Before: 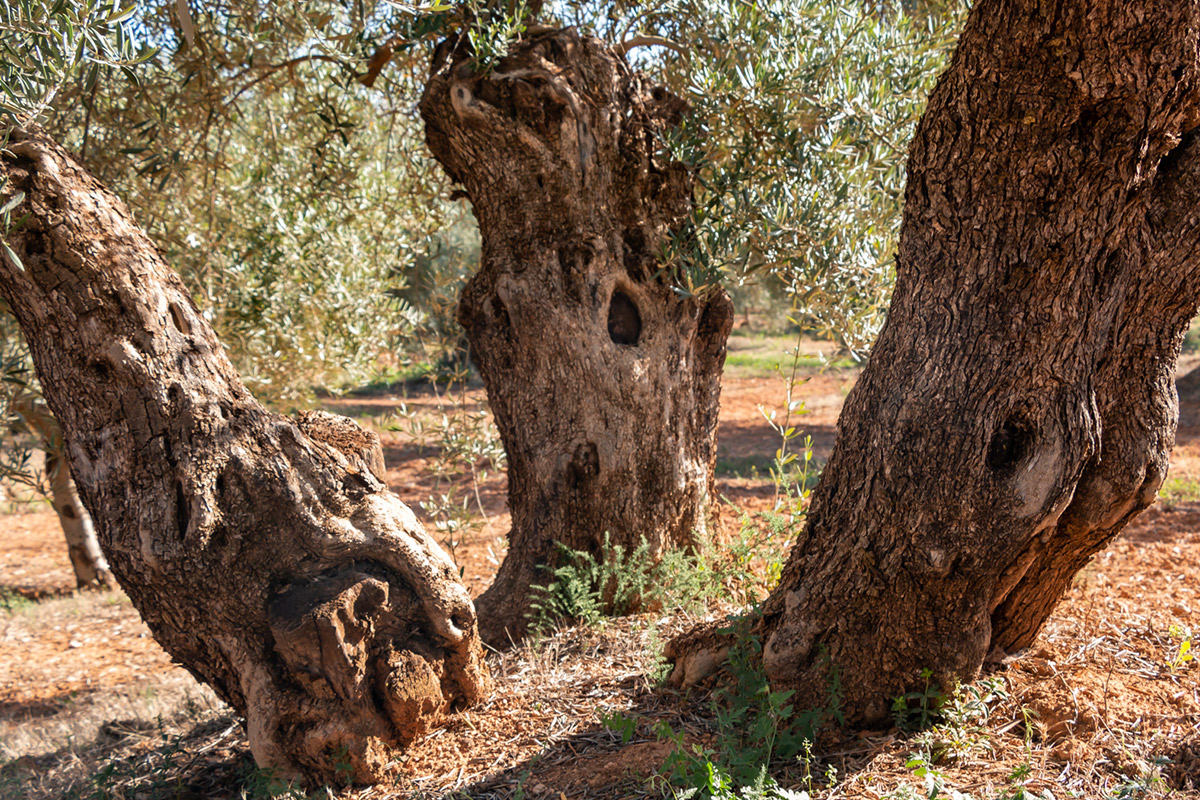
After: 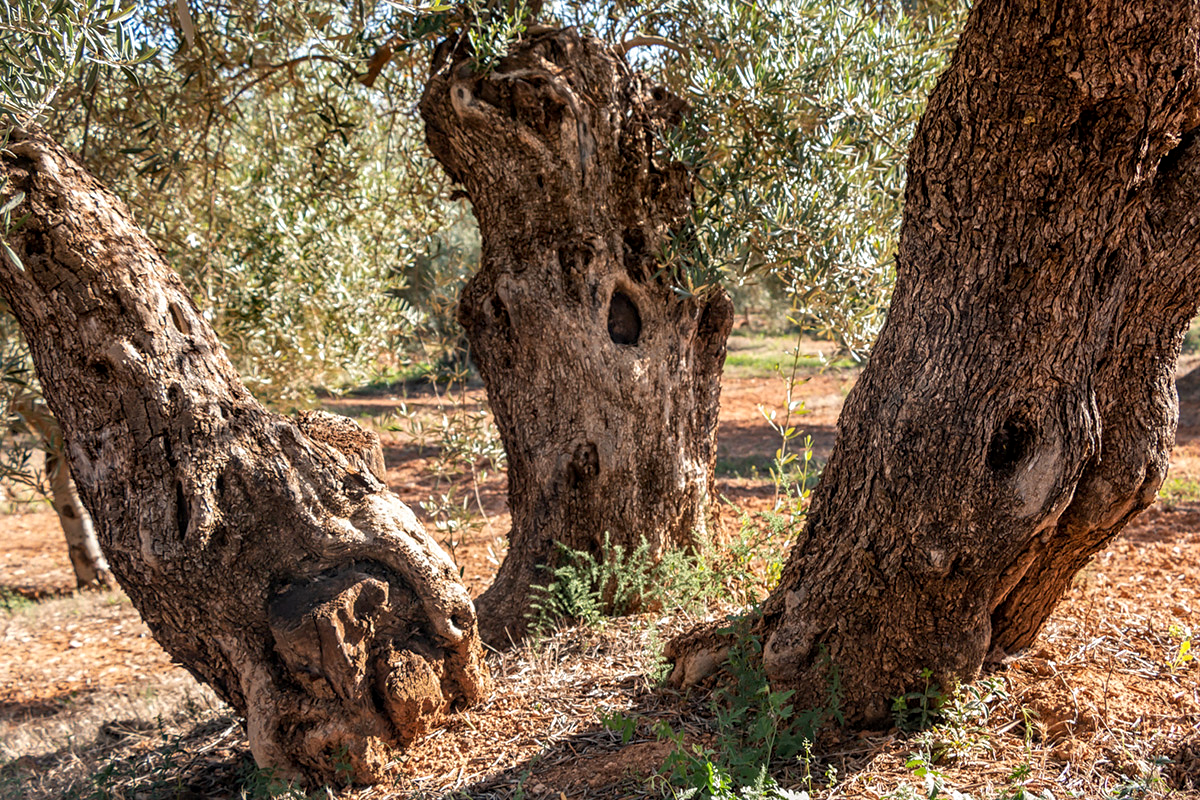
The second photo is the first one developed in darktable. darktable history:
sharpen: amount 0.201
local contrast: on, module defaults
